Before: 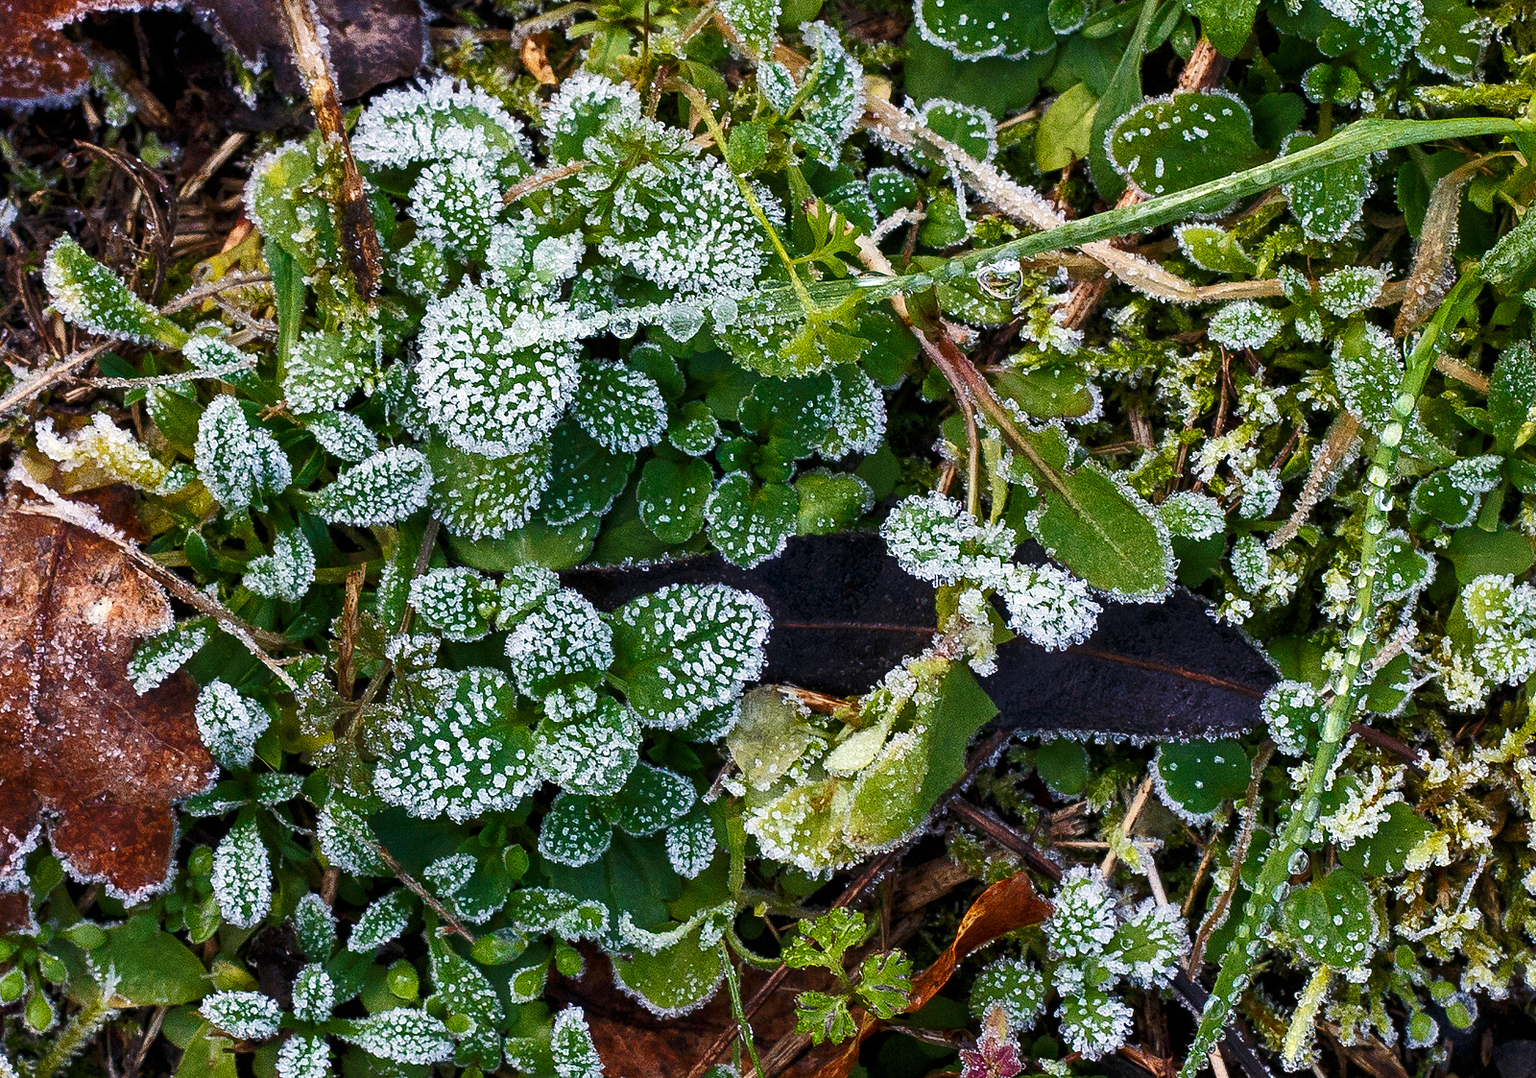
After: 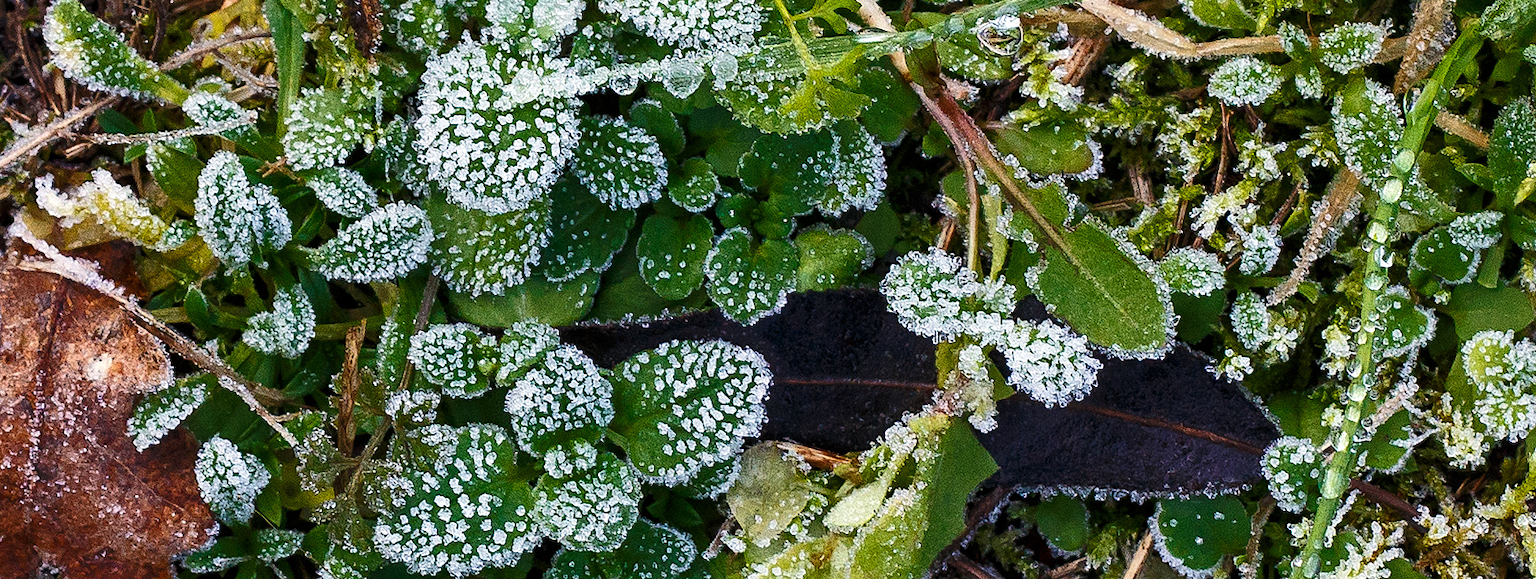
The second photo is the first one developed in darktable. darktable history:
crop and rotate: top 22.693%, bottom 23.449%
